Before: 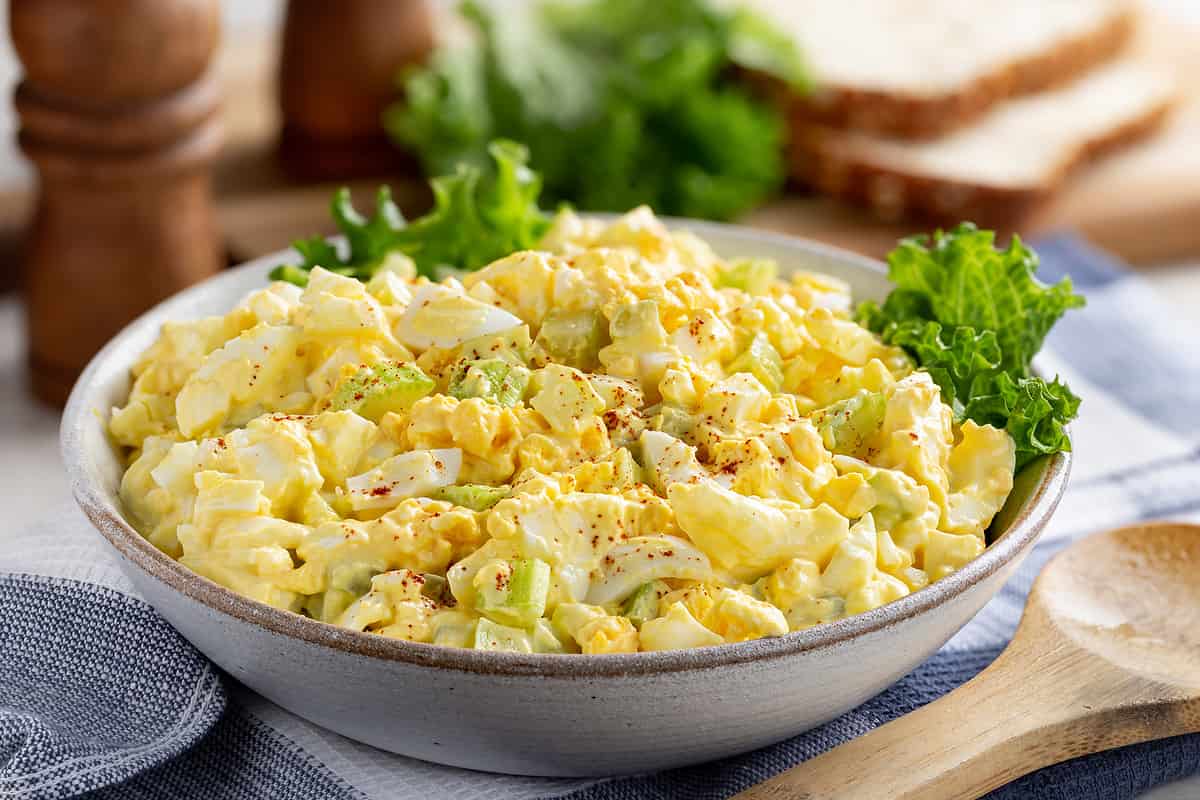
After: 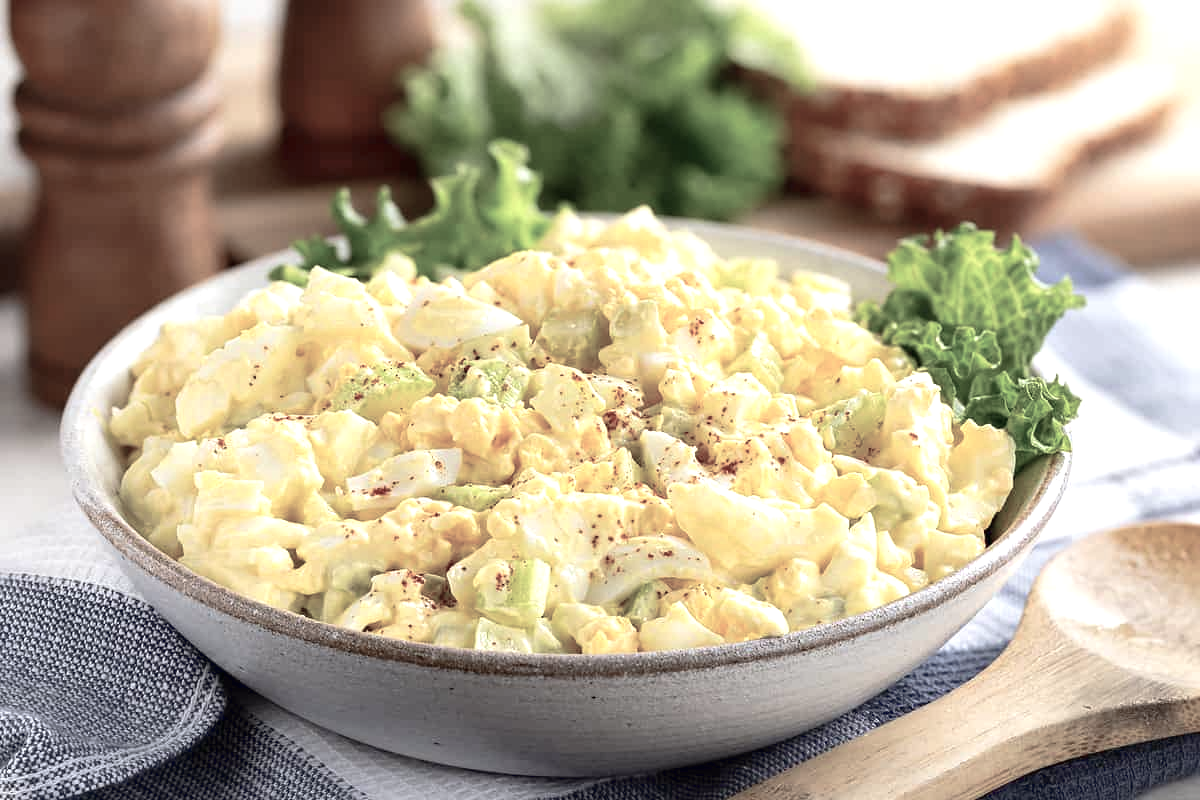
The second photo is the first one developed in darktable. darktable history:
color balance rgb: power › chroma 0.308%, power › hue 24.41°, linear chroma grading › global chroma 9.916%, perceptual saturation grading › global saturation -28.054%, perceptual saturation grading › highlights -20.462%, perceptual saturation grading › mid-tones -23.946%, perceptual saturation grading › shadows -23.525%, global vibrance 20%
exposure: exposure 0.444 EV, compensate highlight preservation false
